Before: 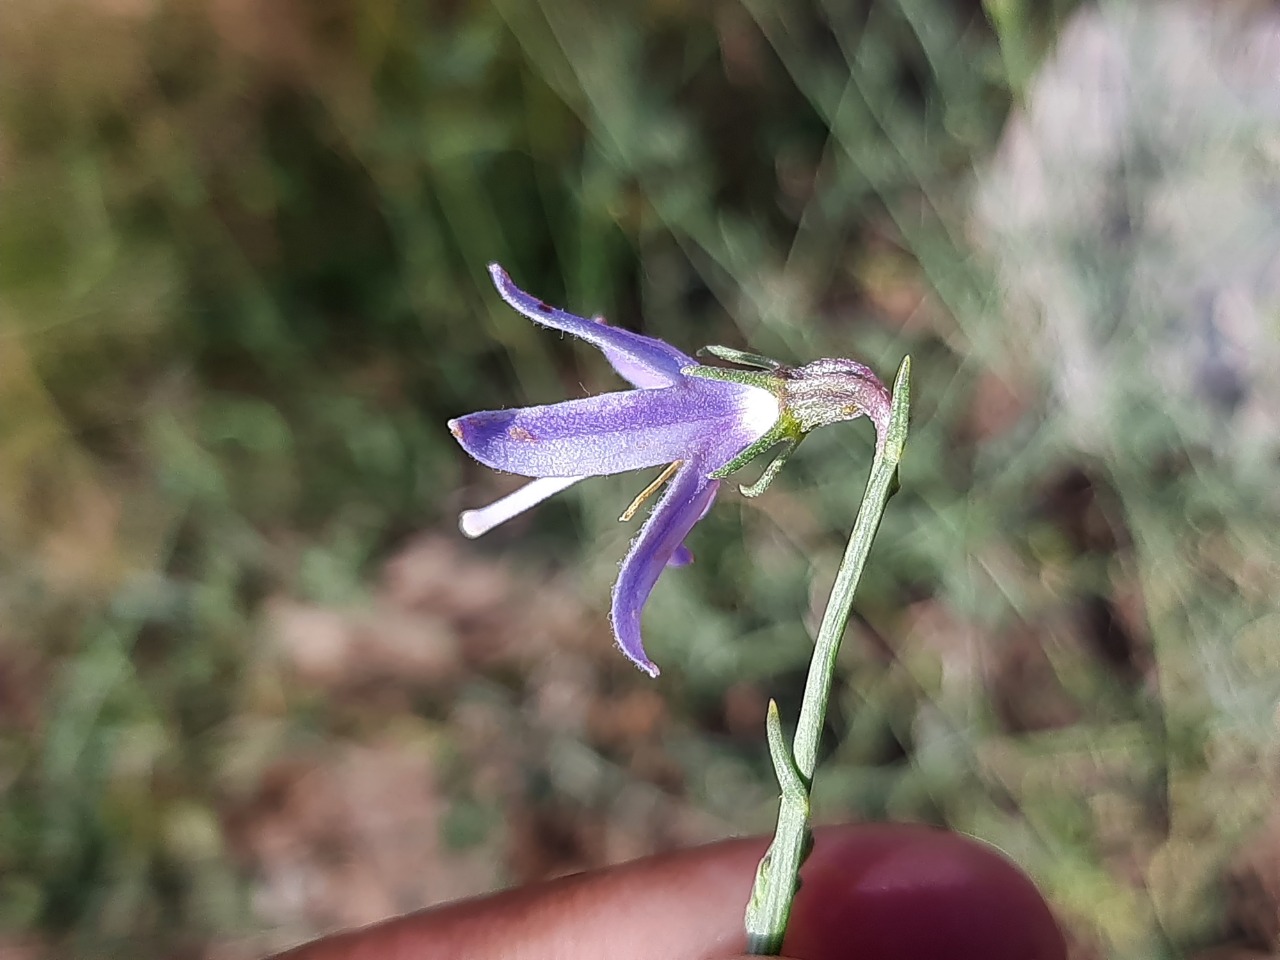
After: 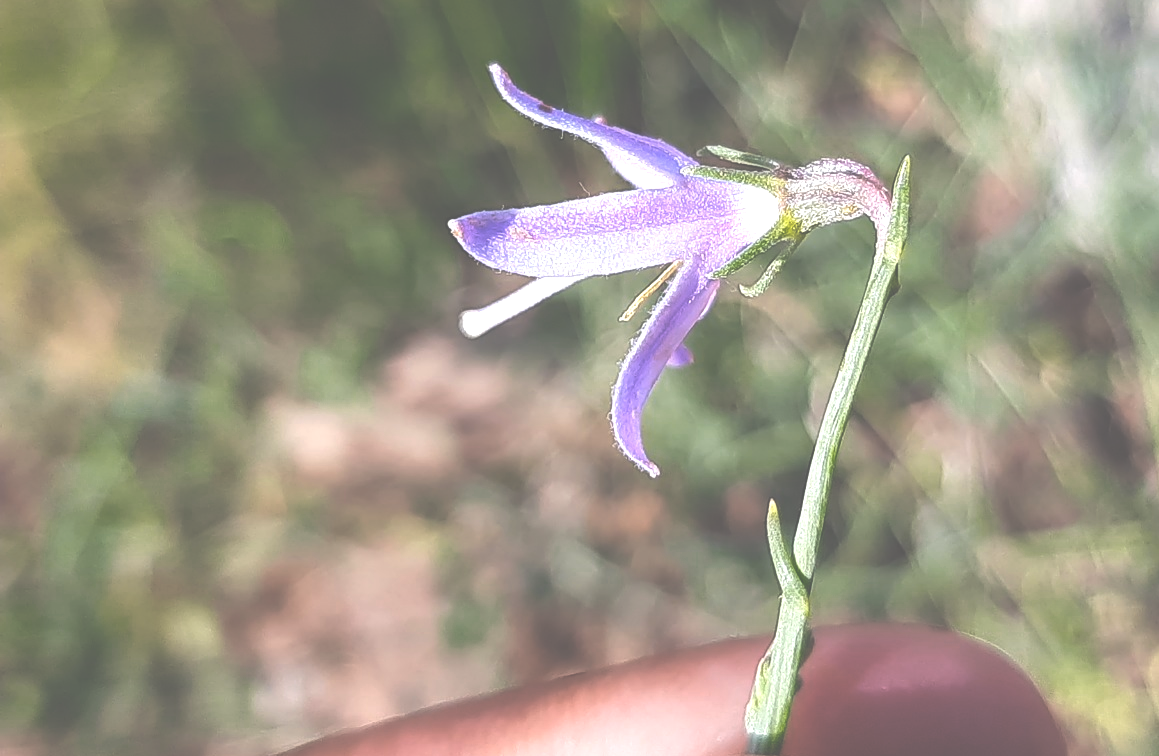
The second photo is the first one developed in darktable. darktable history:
levels: levels [0.016, 0.5, 0.996]
exposure: black level correction -0.071, exposure 0.5 EV, compensate highlight preservation false
crop: top 20.916%, right 9.437%, bottom 0.316%
color zones: curves: ch0 [(0.099, 0.624) (0.257, 0.596) (0.384, 0.376) (0.529, 0.492) (0.697, 0.564) (0.768, 0.532) (0.908, 0.644)]; ch1 [(0.112, 0.564) (0.254, 0.612) (0.432, 0.676) (0.592, 0.456) (0.743, 0.684) (0.888, 0.536)]; ch2 [(0.25, 0.5) (0.469, 0.36) (0.75, 0.5)]
